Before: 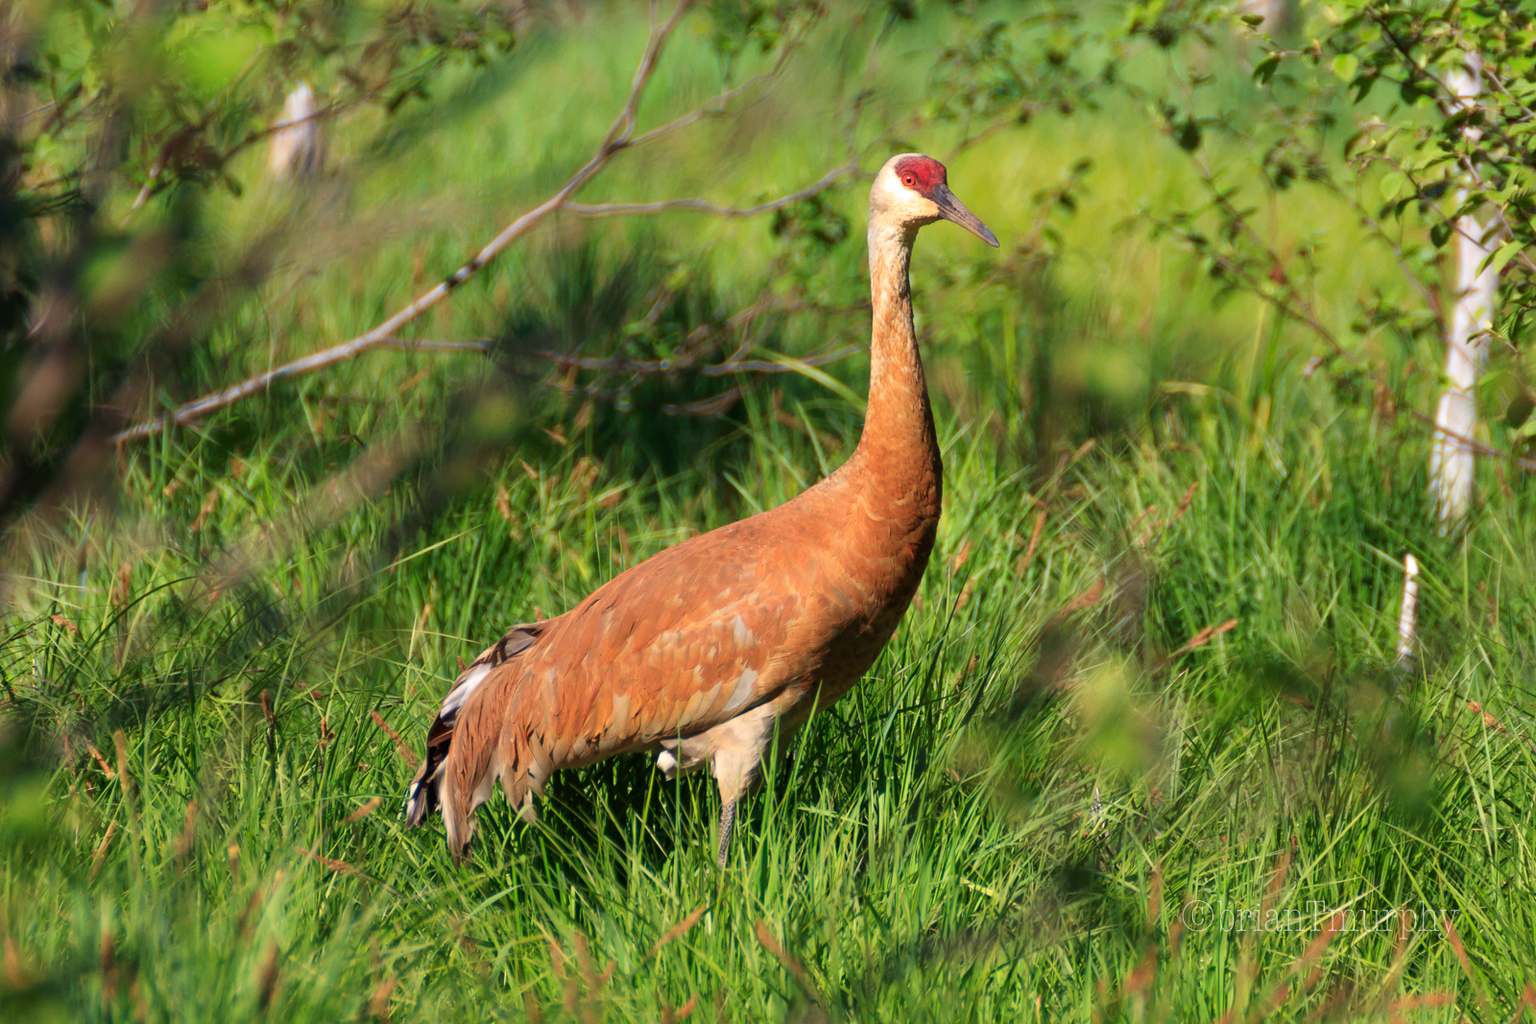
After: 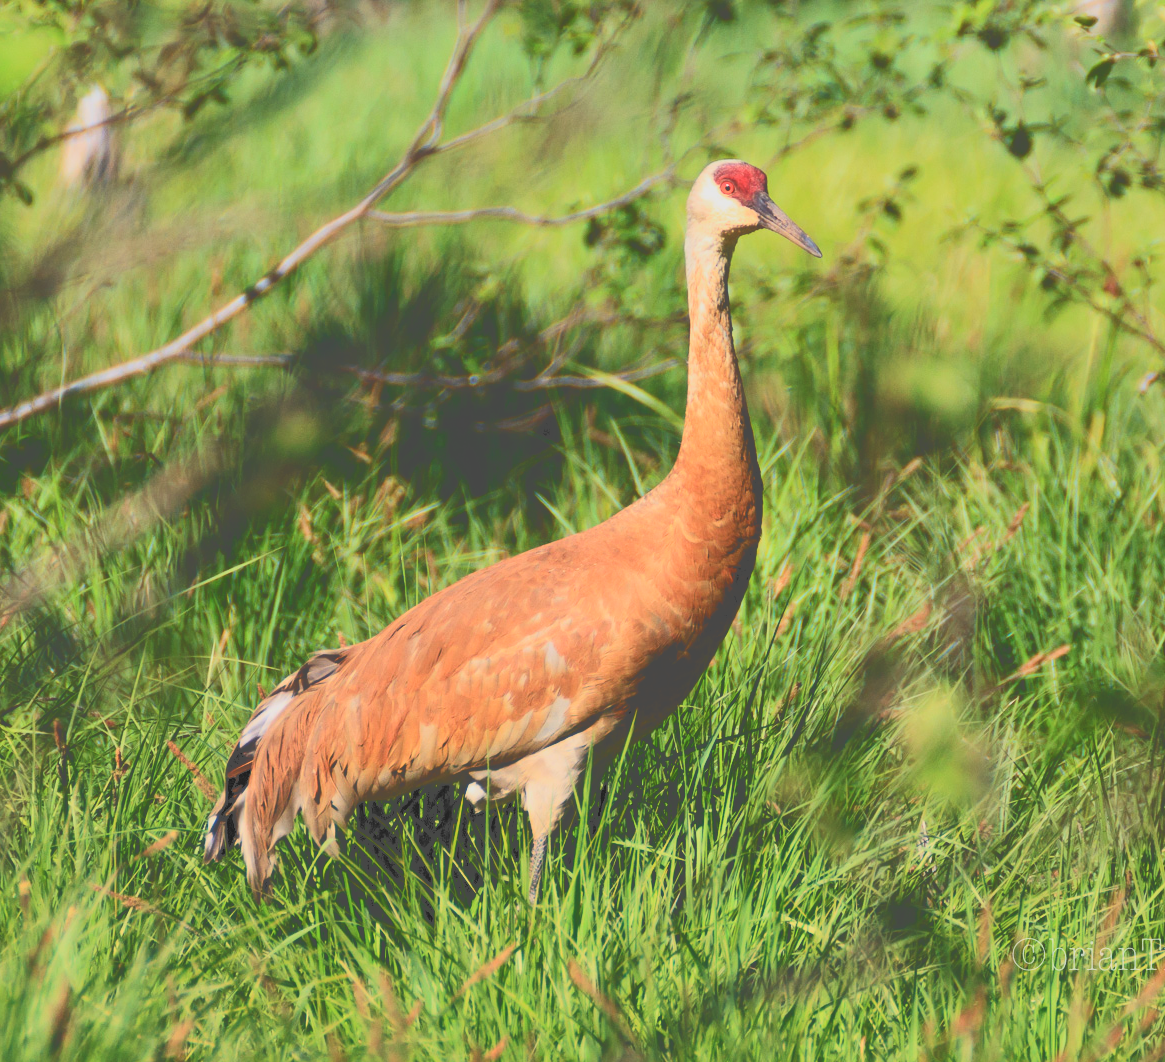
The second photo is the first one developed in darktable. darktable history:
crop: left 13.712%, right 13.443%
tone curve: curves: ch0 [(0, 0) (0.003, 0.301) (0.011, 0.302) (0.025, 0.307) (0.044, 0.313) (0.069, 0.316) (0.1, 0.322) (0.136, 0.325) (0.177, 0.341) (0.224, 0.358) (0.277, 0.386) (0.335, 0.429) (0.399, 0.486) (0.468, 0.556) (0.543, 0.644) (0.623, 0.728) (0.709, 0.796) (0.801, 0.854) (0.898, 0.908) (1, 1)], color space Lab, independent channels, preserve colors none
filmic rgb: black relative exposure -8.03 EV, white relative exposure 4 EV, hardness 4.15, latitude 49.19%, contrast 1.101, color science v4 (2020)
